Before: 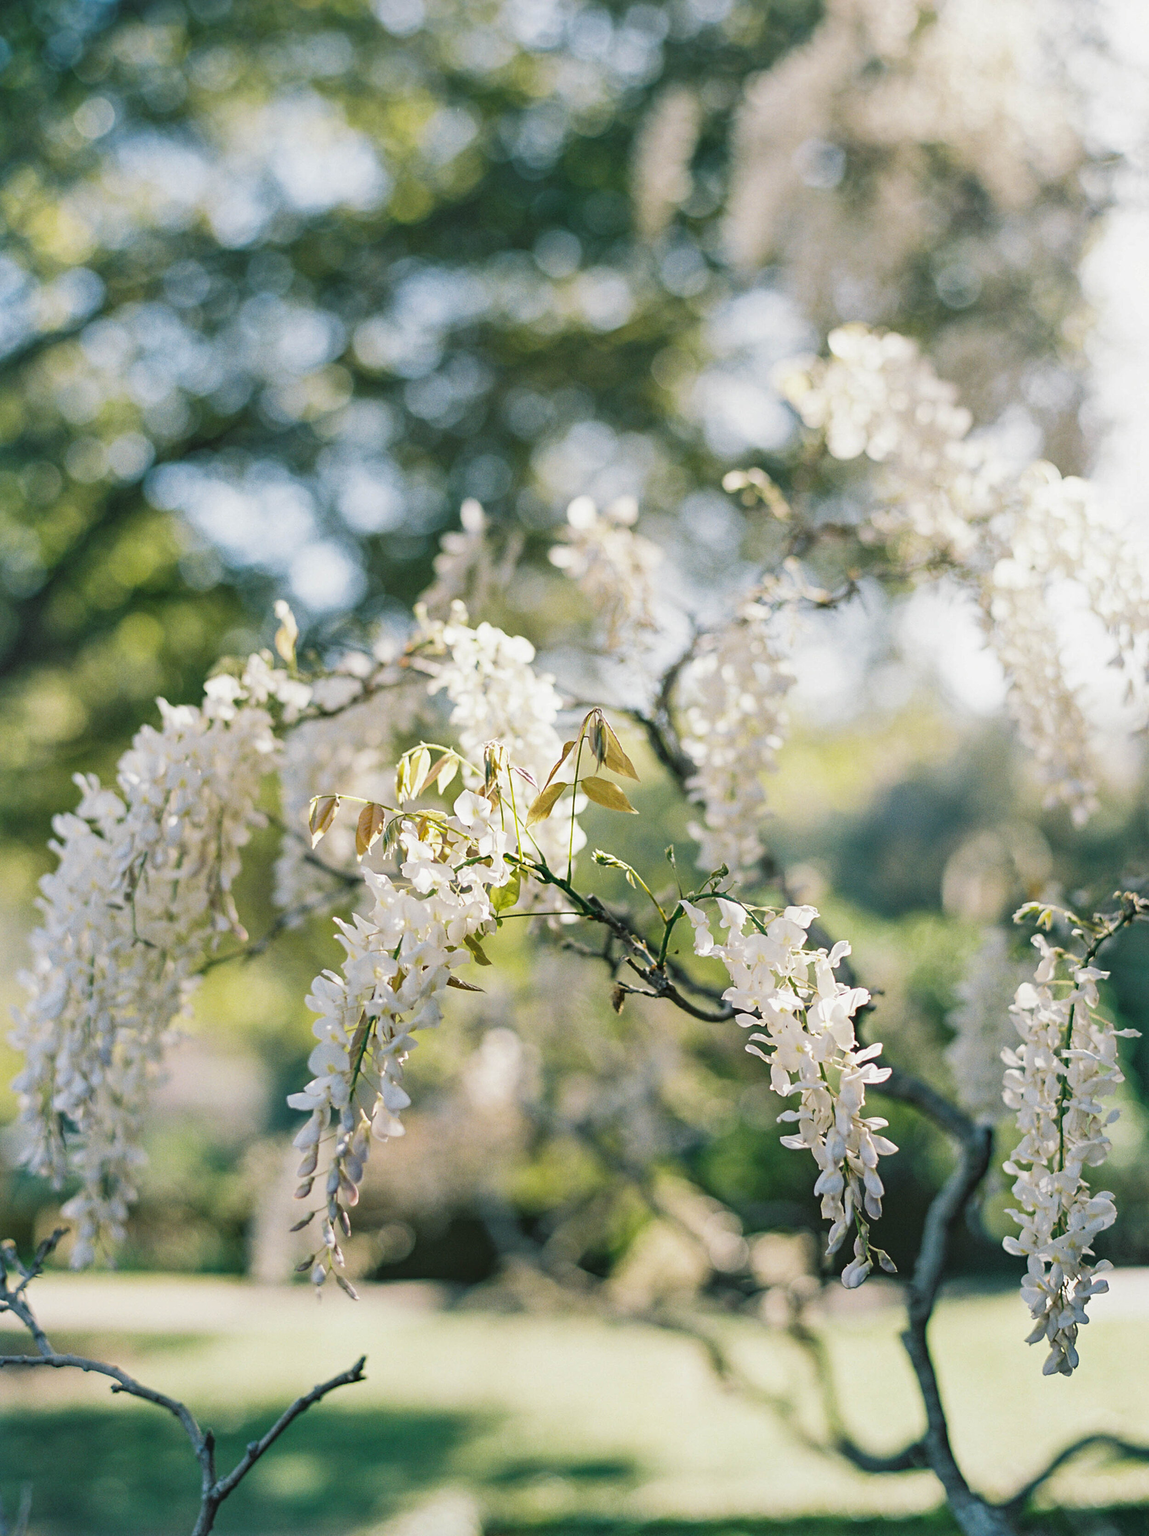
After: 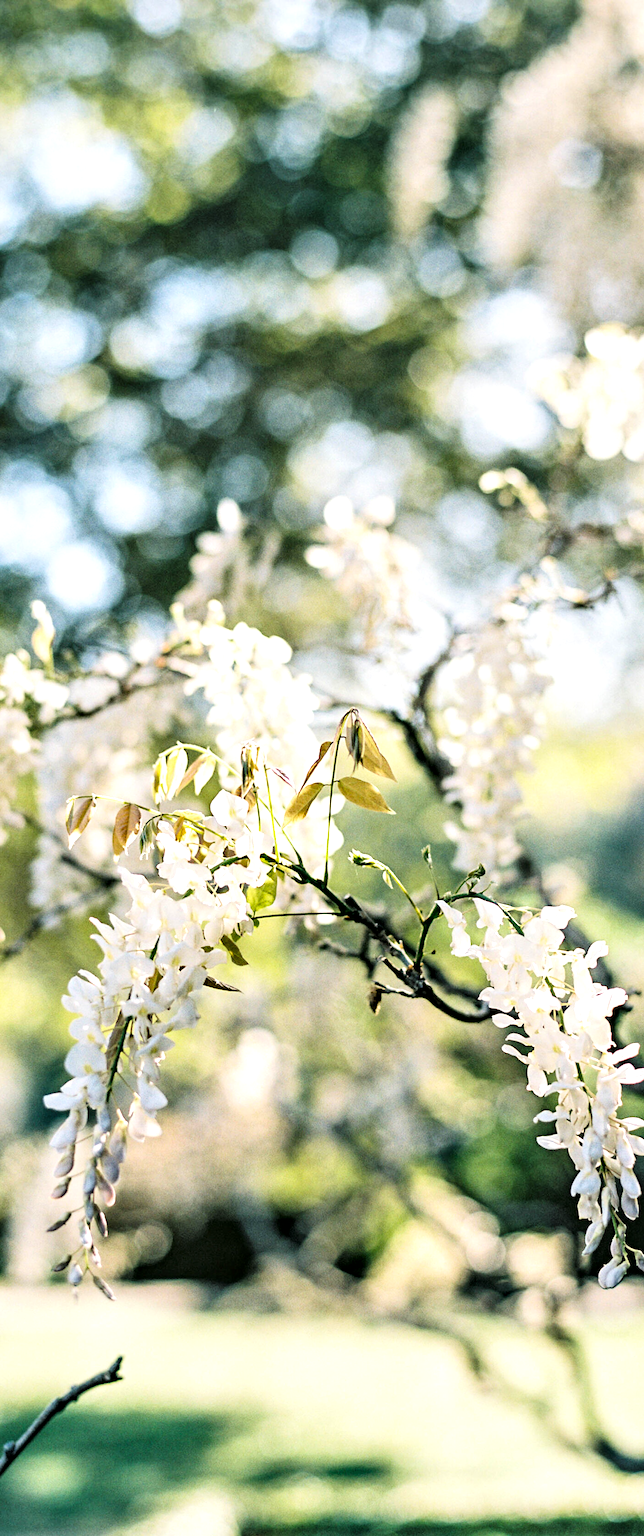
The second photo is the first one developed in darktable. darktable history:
tone curve: curves: ch0 [(0, 0) (0.004, 0.001) (0.133, 0.112) (0.325, 0.362) (0.832, 0.893) (1, 1)], color space Lab, linked channels, preserve colors none
tone equalizer: -8 EV -0.431 EV, -7 EV -0.408 EV, -6 EV -0.351 EV, -5 EV -0.217 EV, -3 EV 0.229 EV, -2 EV 0.358 EV, -1 EV 0.409 EV, +0 EV 0.415 EV
crop: left 21.217%, right 22.702%
contrast equalizer: y [[0.545, 0.572, 0.59, 0.59, 0.571, 0.545], [0.5 ×6], [0.5 ×6], [0 ×6], [0 ×6]]
